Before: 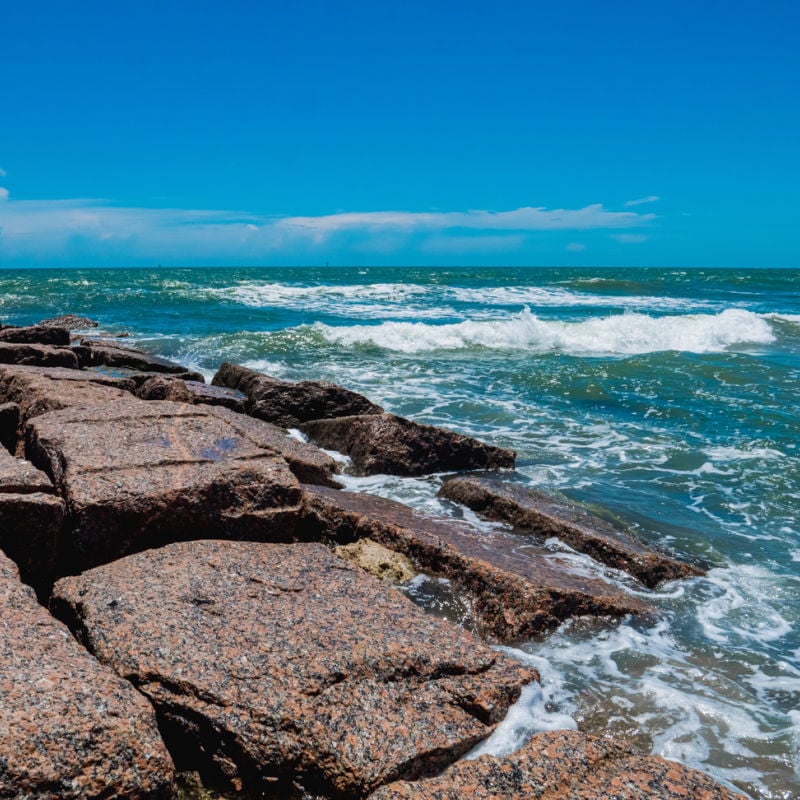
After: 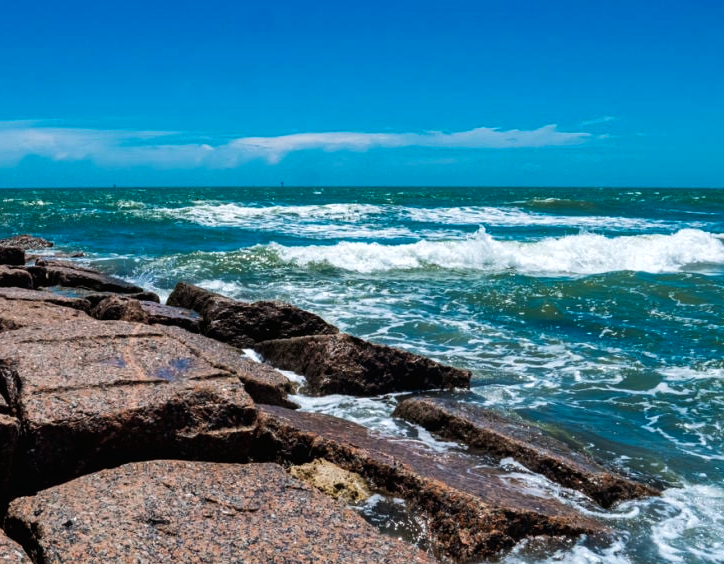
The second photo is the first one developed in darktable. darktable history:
color balance rgb: shadows lift › luminance -19.715%, linear chroma grading › shadows -7.665%, linear chroma grading › global chroma 9.834%, perceptual saturation grading › global saturation -0.019%, perceptual saturation grading › mid-tones 11.81%, global vibrance 9.824%, contrast 15.494%, saturation formula JzAzBz (2021)
crop: left 5.664%, top 10.099%, right 3.818%, bottom 19.348%
